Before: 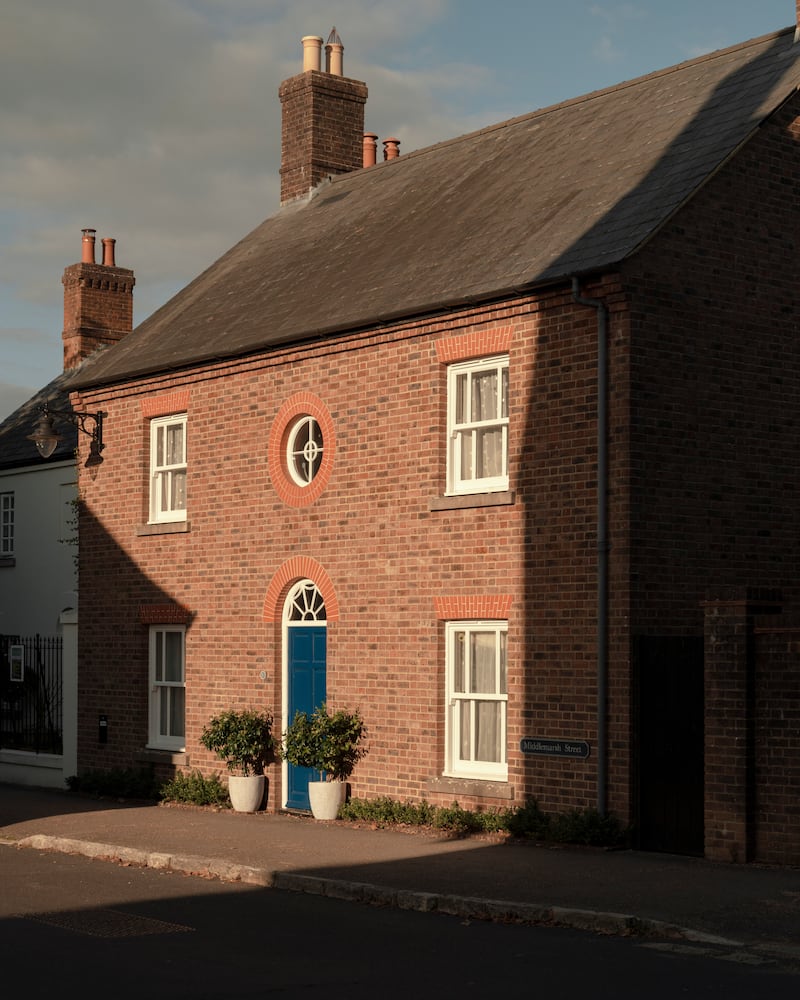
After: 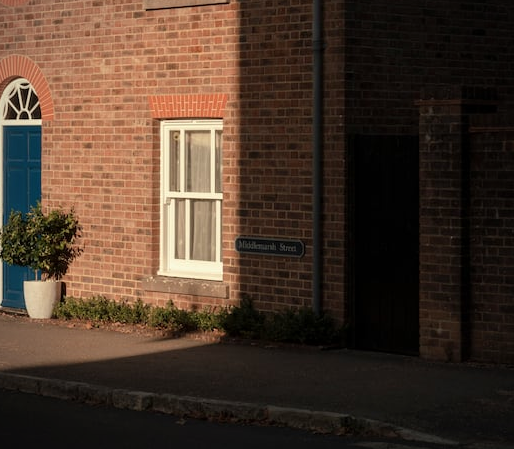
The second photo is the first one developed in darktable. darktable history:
vignetting: brightness -0.432, saturation -0.208
crop and rotate: left 35.632%, top 50.106%, bottom 4.959%
